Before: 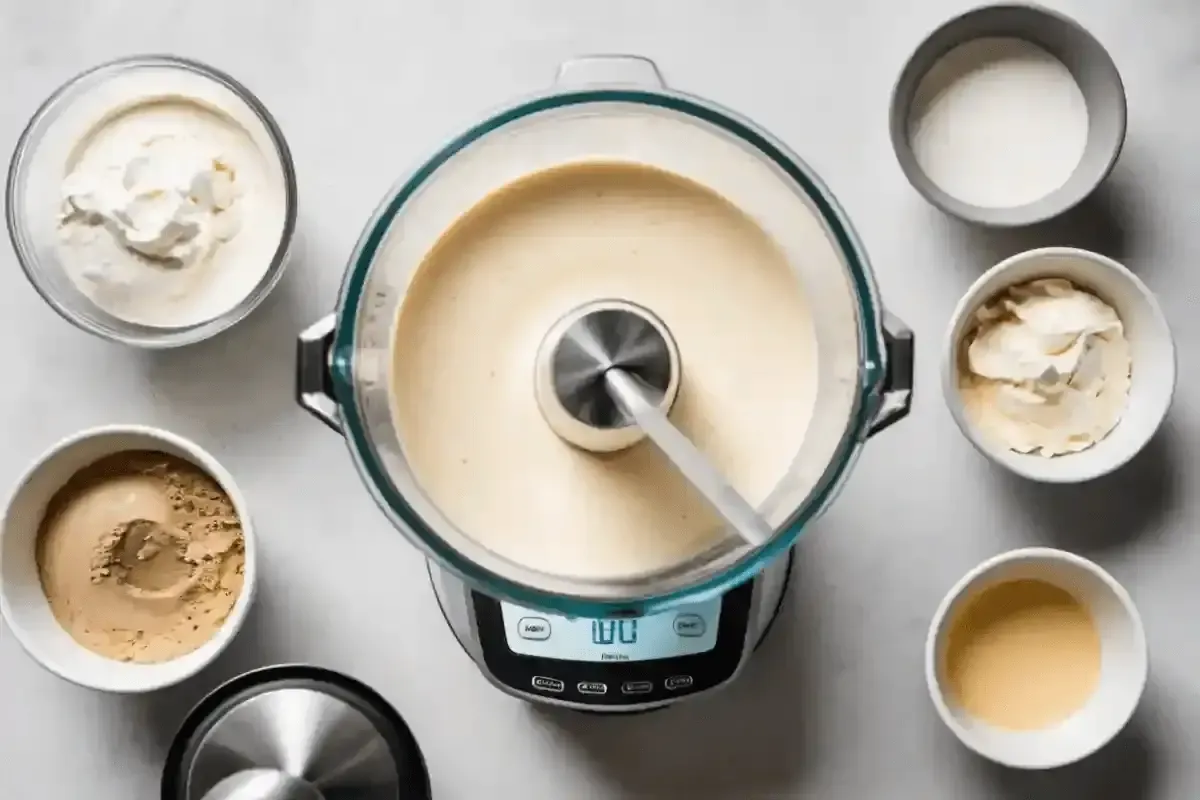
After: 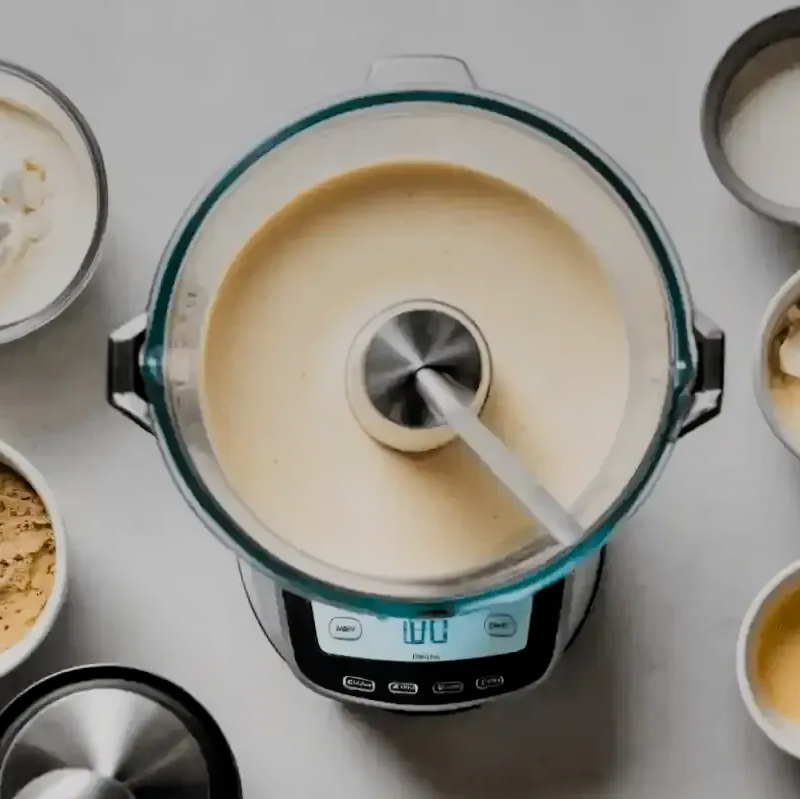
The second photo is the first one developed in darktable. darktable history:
contrast brightness saturation: contrast 0.04, saturation 0.16
crop and rotate: left 15.754%, right 17.579%
filmic rgb: black relative exposure -7.65 EV, white relative exposure 4.56 EV, hardness 3.61, color science v6 (2022)
graduated density: rotation -0.352°, offset 57.64
